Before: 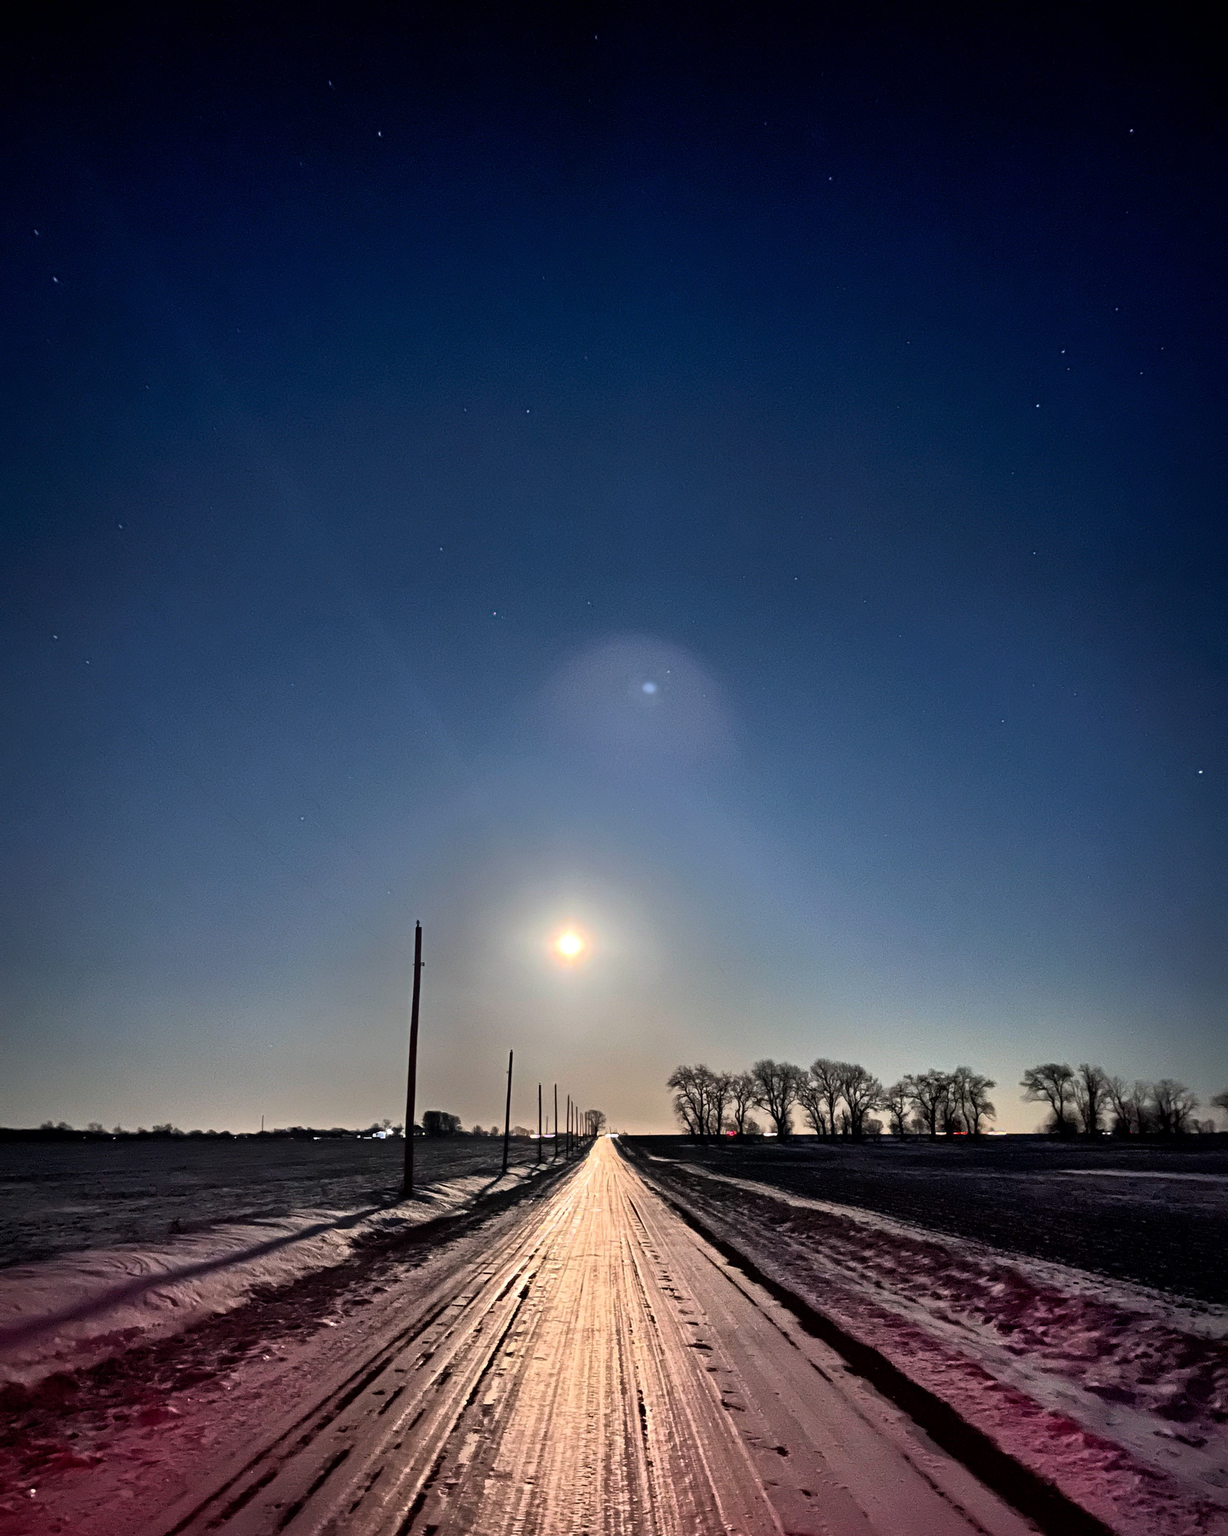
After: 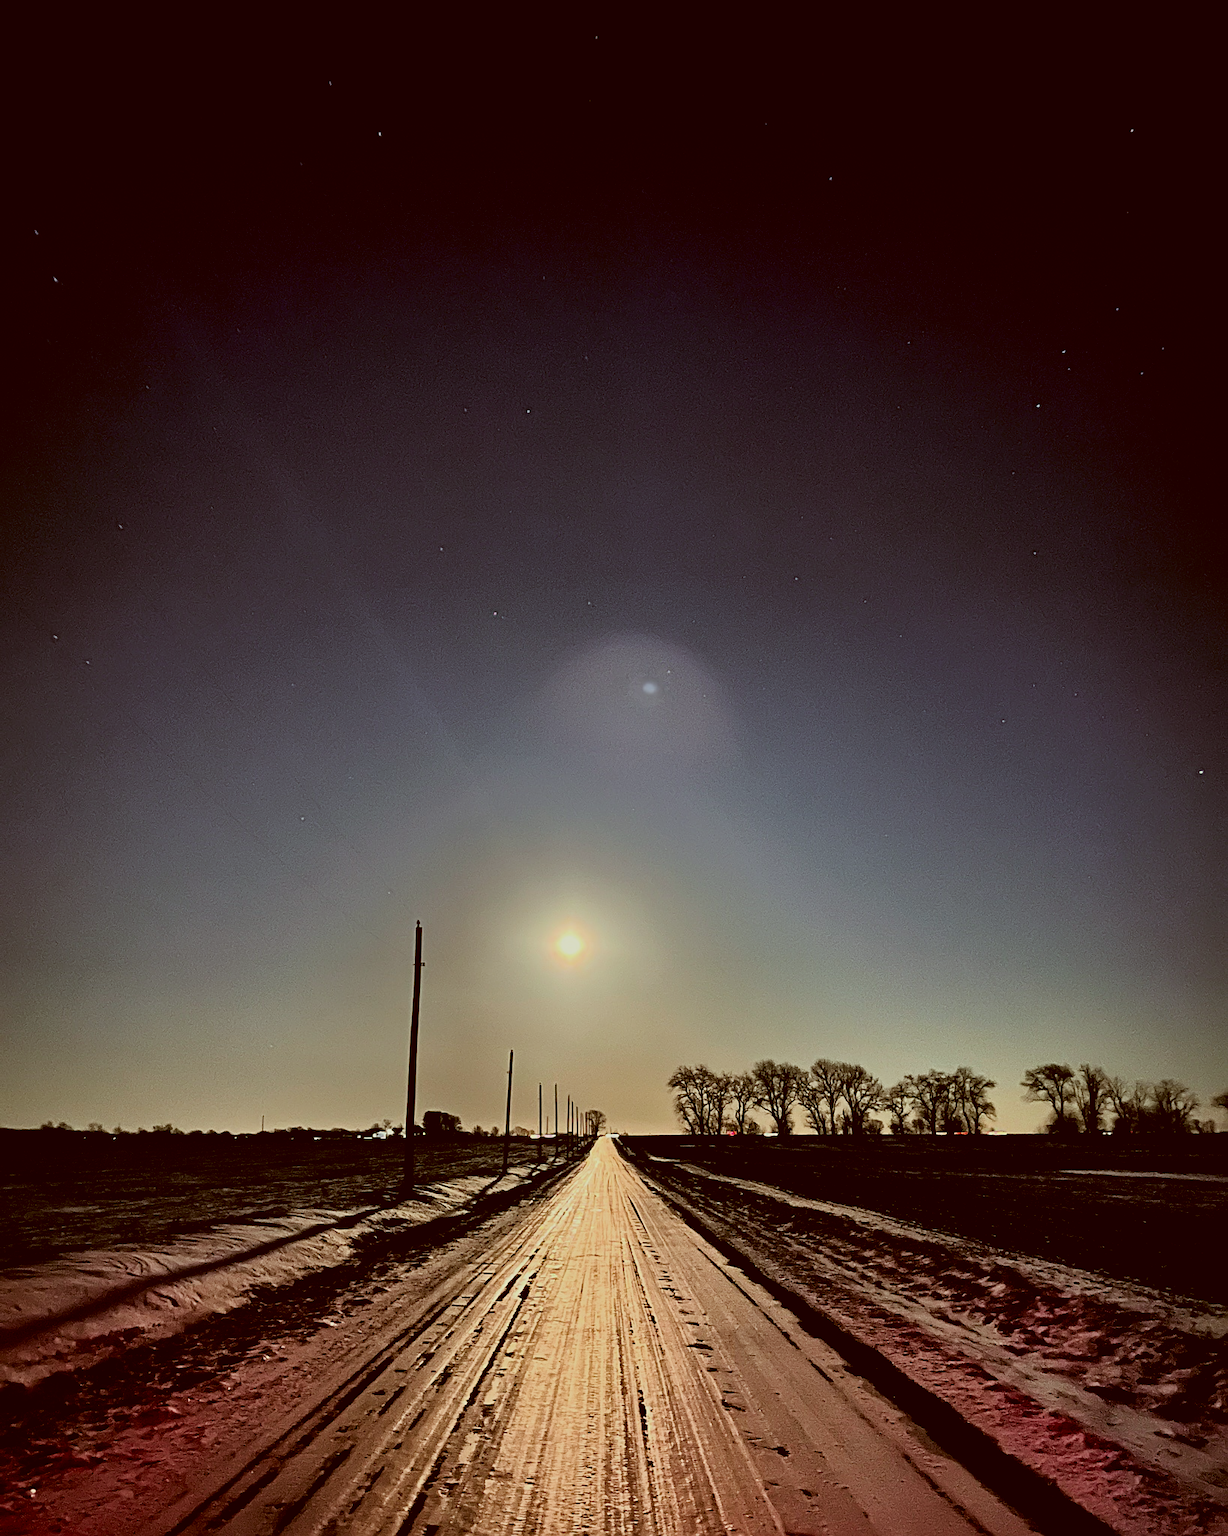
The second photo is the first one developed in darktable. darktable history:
filmic rgb: black relative exposure -4.88 EV, white relative exposure 4.03 EV, hardness 2.78
color correction: highlights a* -6.22, highlights b* 9.27, shadows a* 10.41, shadows b* 23.58
sharpen: on, module defaults
